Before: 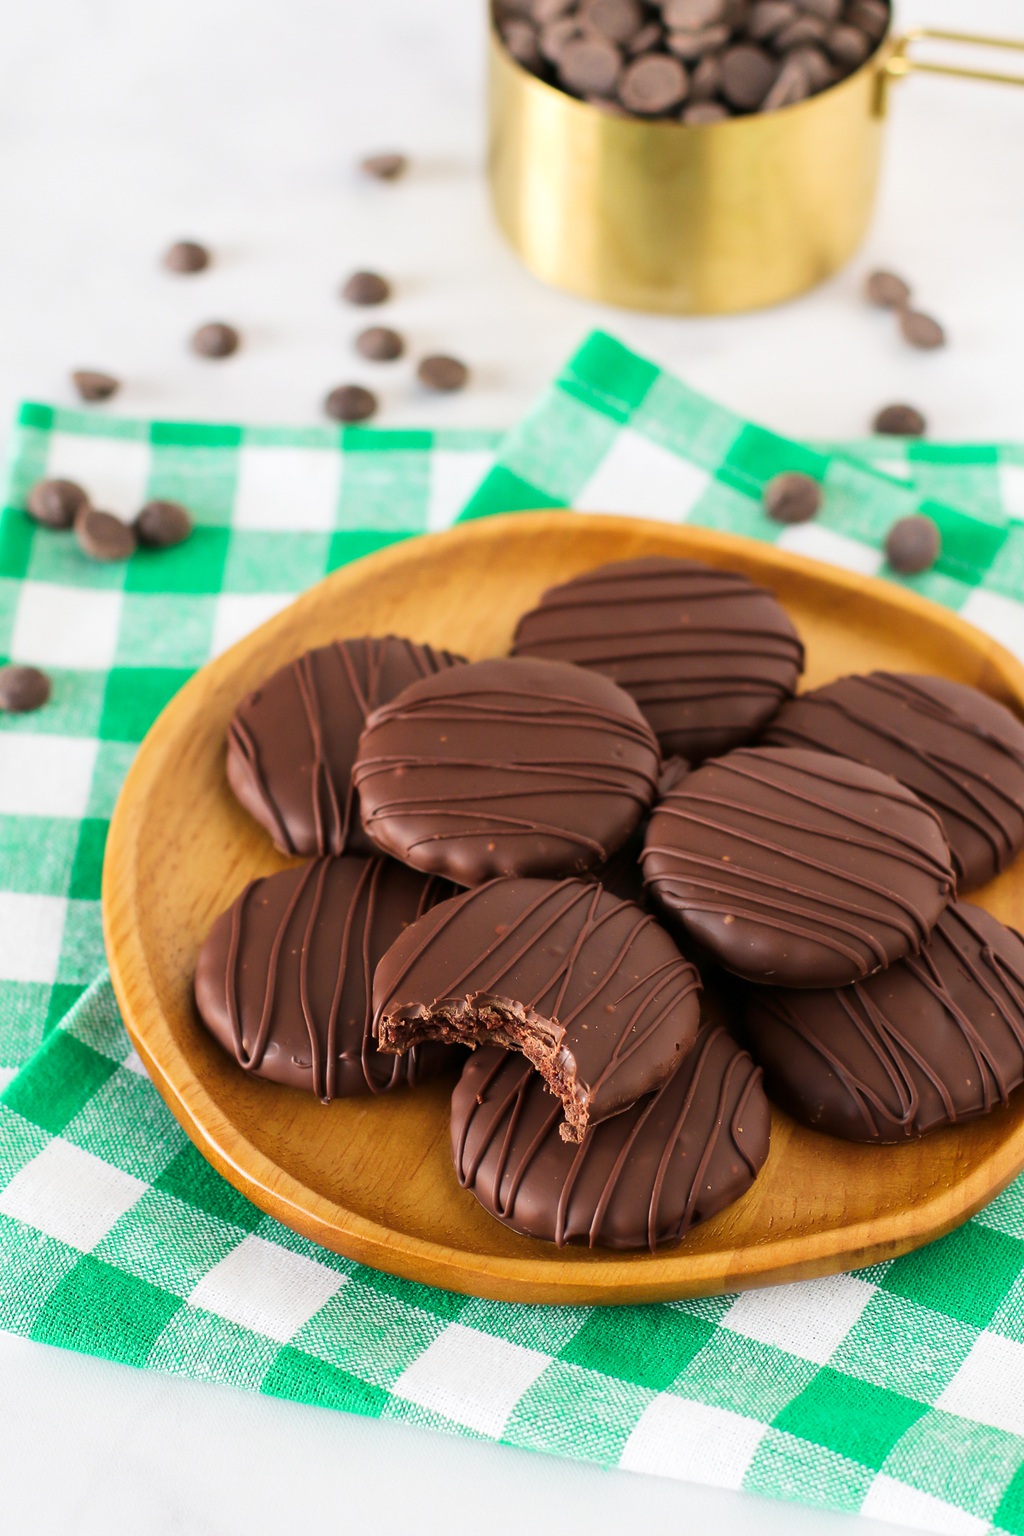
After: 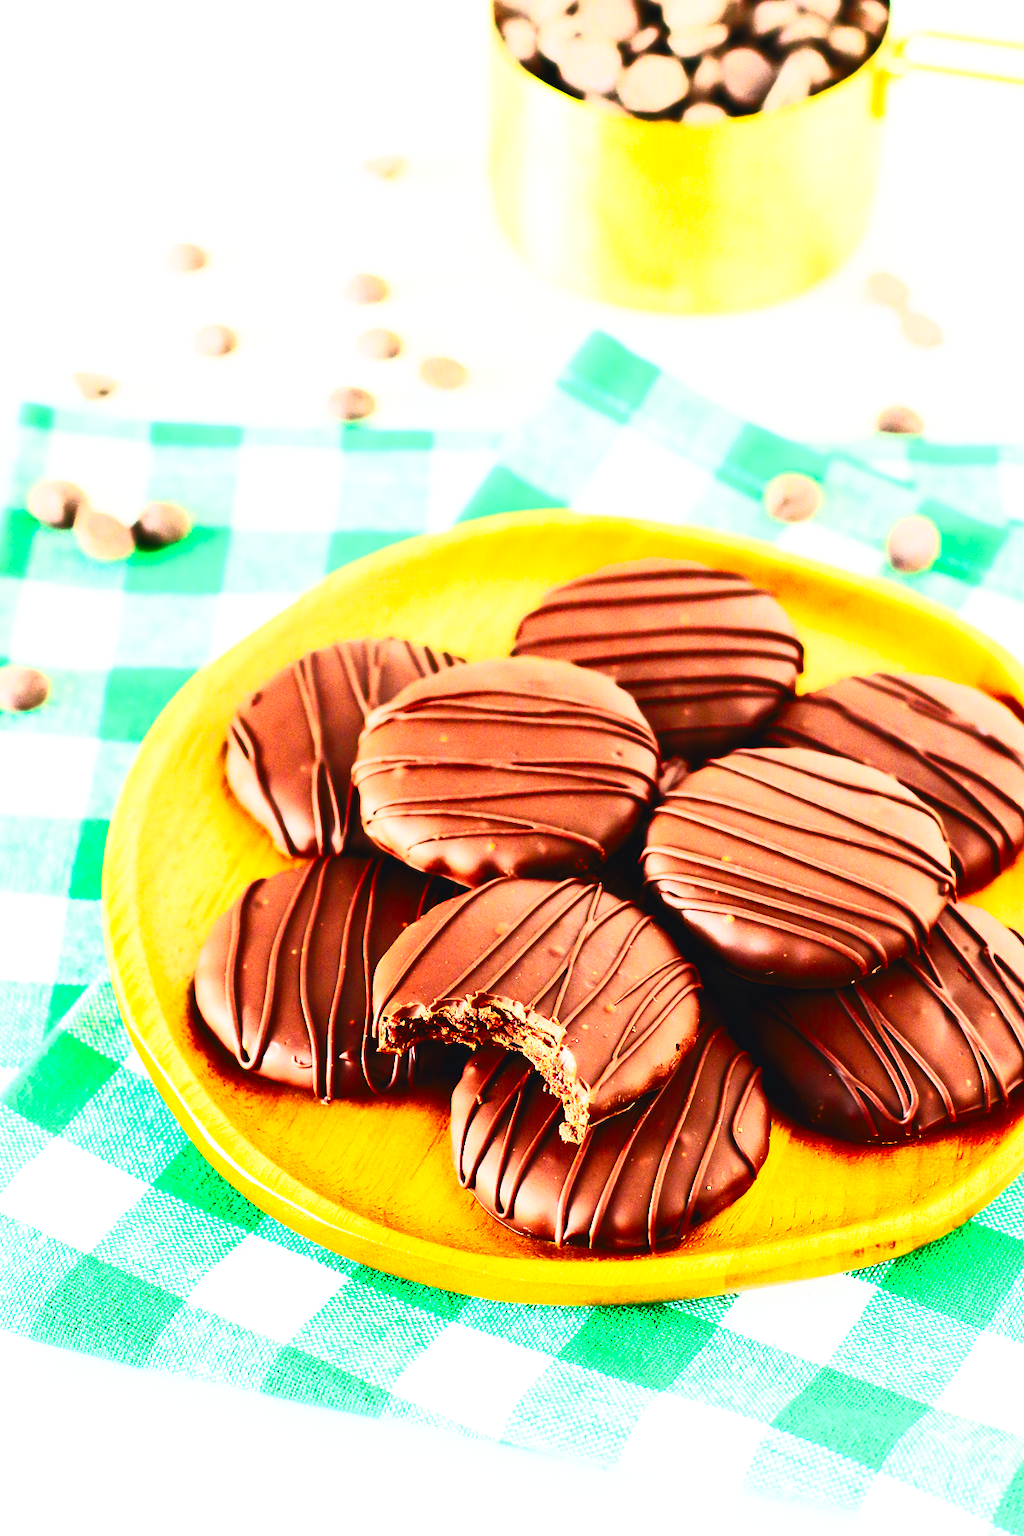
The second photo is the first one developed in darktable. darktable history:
contrast brightness saturation: contrast 0.83, brightness 0.59, saturation 0.59
white balance: red 0.978, blue 0.999
base curve: curves: ch0 [(0, 0.003) (0.001, 0.002) (0.006, 0.004) (0.02, 0.022) (0.048, 0.086) (0.094, 0.234) (0.162, 0.431) (0.258, 0.629) (0.385, 0.8) (0.548, 0.918) (0.751, 0.988) (1, 1)], preserve colors none
